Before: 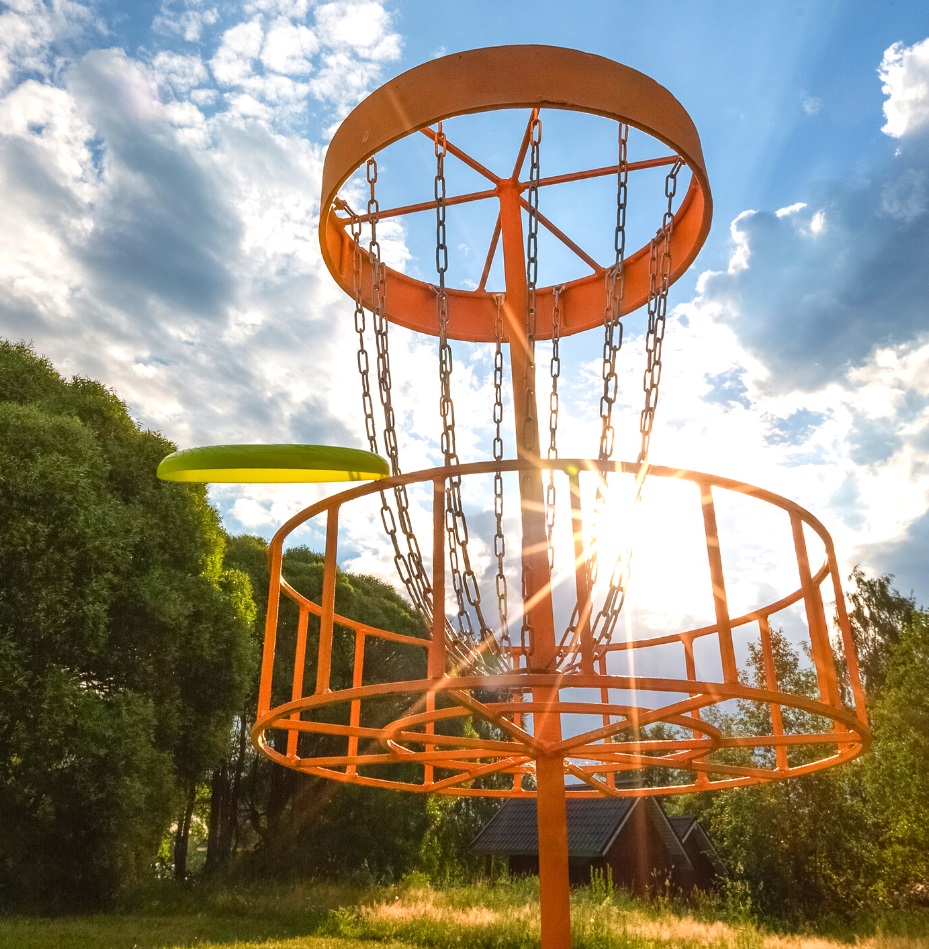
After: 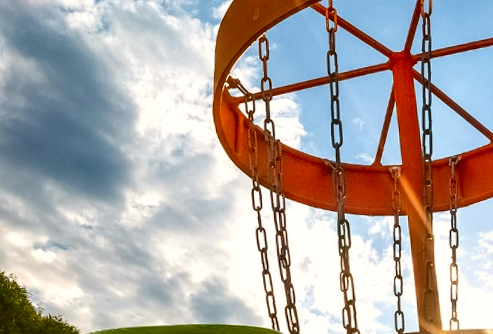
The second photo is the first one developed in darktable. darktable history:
rotate and perspective: rotation -2°, crop left 0.022, crop right 0.978, crop top 0.049, crop bottom 0.951
crop: left 10.121%, top 10.631%, right 36.218%, bottom 51.526%
color calibration: x 0.342, y 0.355, temperature 5146 K
contrast brightness saturation: contrast 0.13, brightness -0.24, saturation 0.14
